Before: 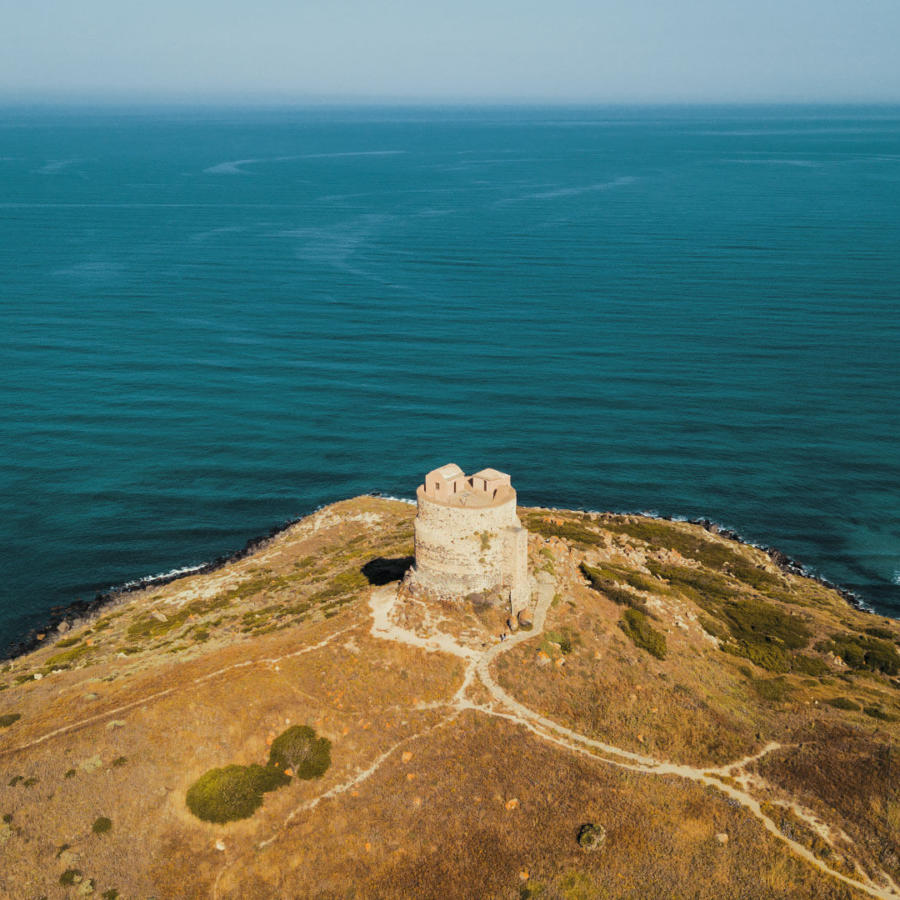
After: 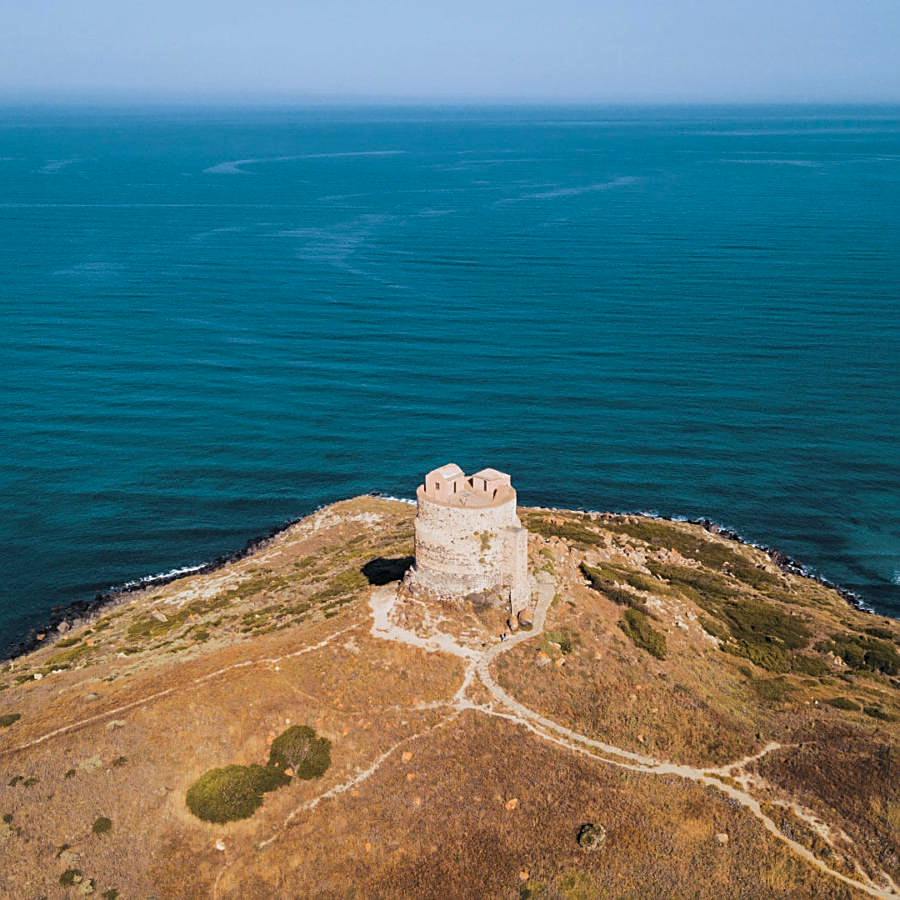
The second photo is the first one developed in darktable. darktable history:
color calibration: illuminant as shot in camera, x 0.377, y 0.392, temperature 4169.3 K, saturation algorithm version 1 (2020)
sharpen: on, module defaults
white balance: red 1.045, blue 0.932
